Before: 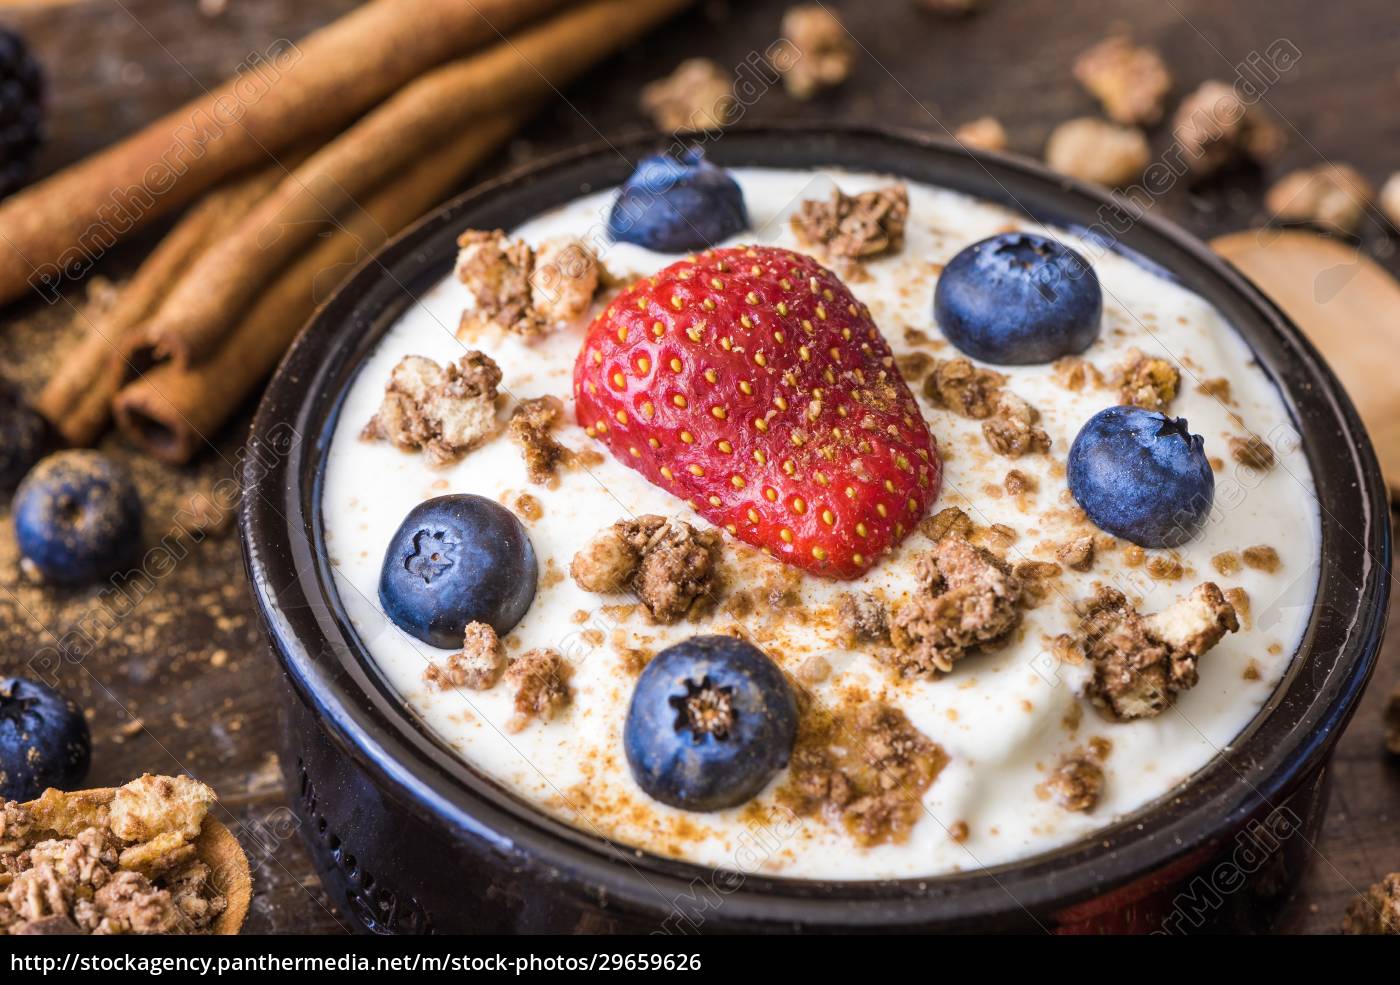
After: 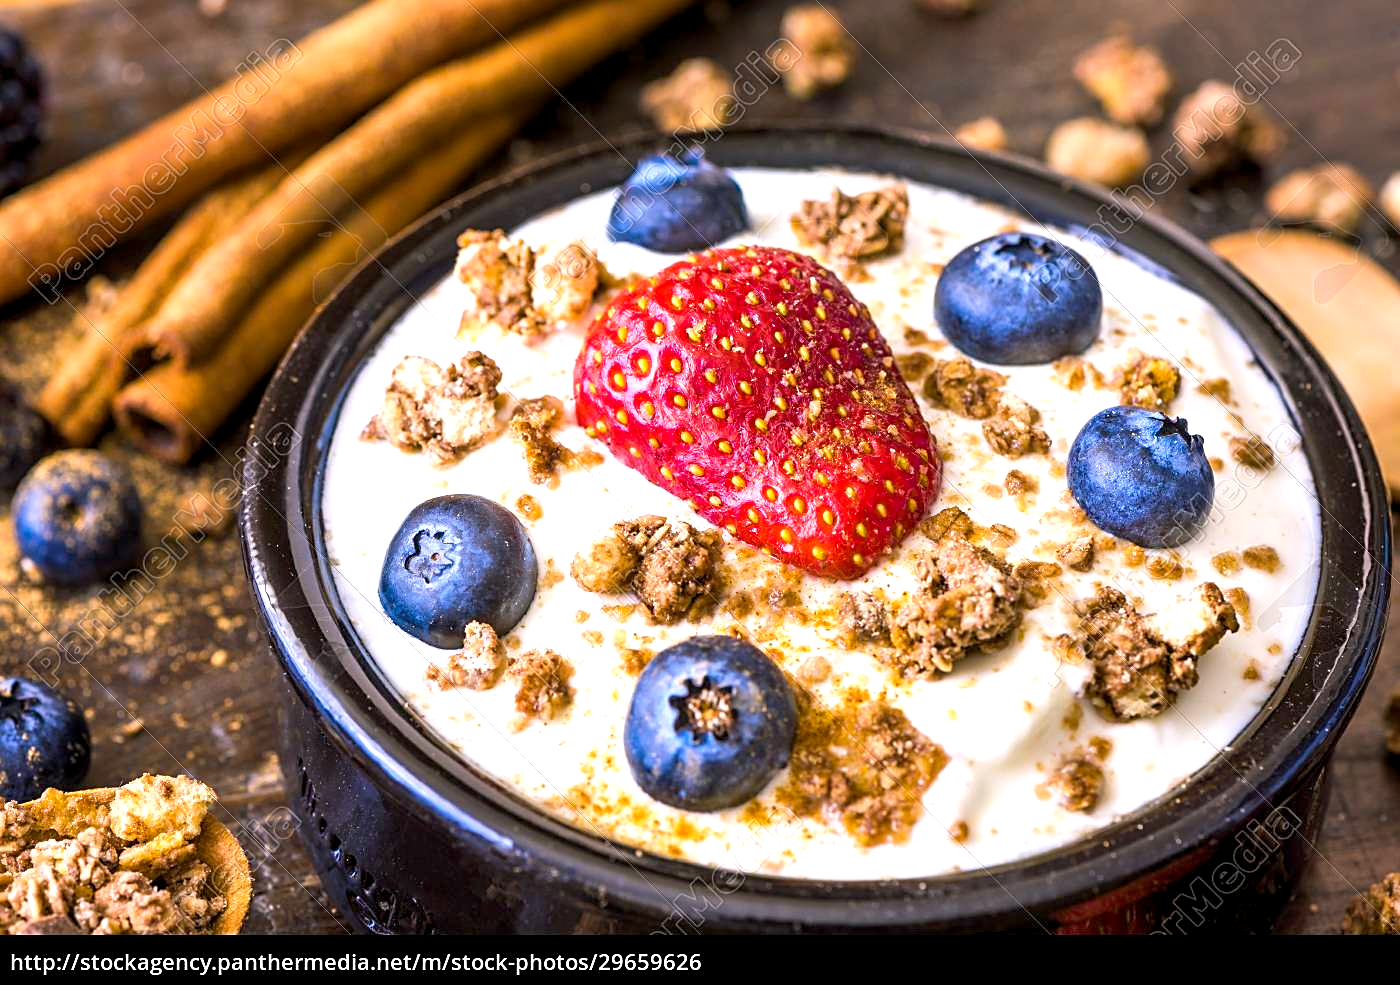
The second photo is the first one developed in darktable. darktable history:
white balance: red 0.978, blue 0.999
exposure: black level correction 0, exposure 0.7 EV, compensate exposure bias true, compensate highlight preservation false
sharpen: on, module defaults
color balance rgb: shadows lift › chroma 2%, shadows lift › hue 217.2°, power › chroma 0.25%, power › hue 60°, highlights gain › chroma 1.5%, highlights gain › hue 309.6°, global offset › luminance -0.5%, perceptual saturation grading › global saturation 15%, global vibrance 20%
